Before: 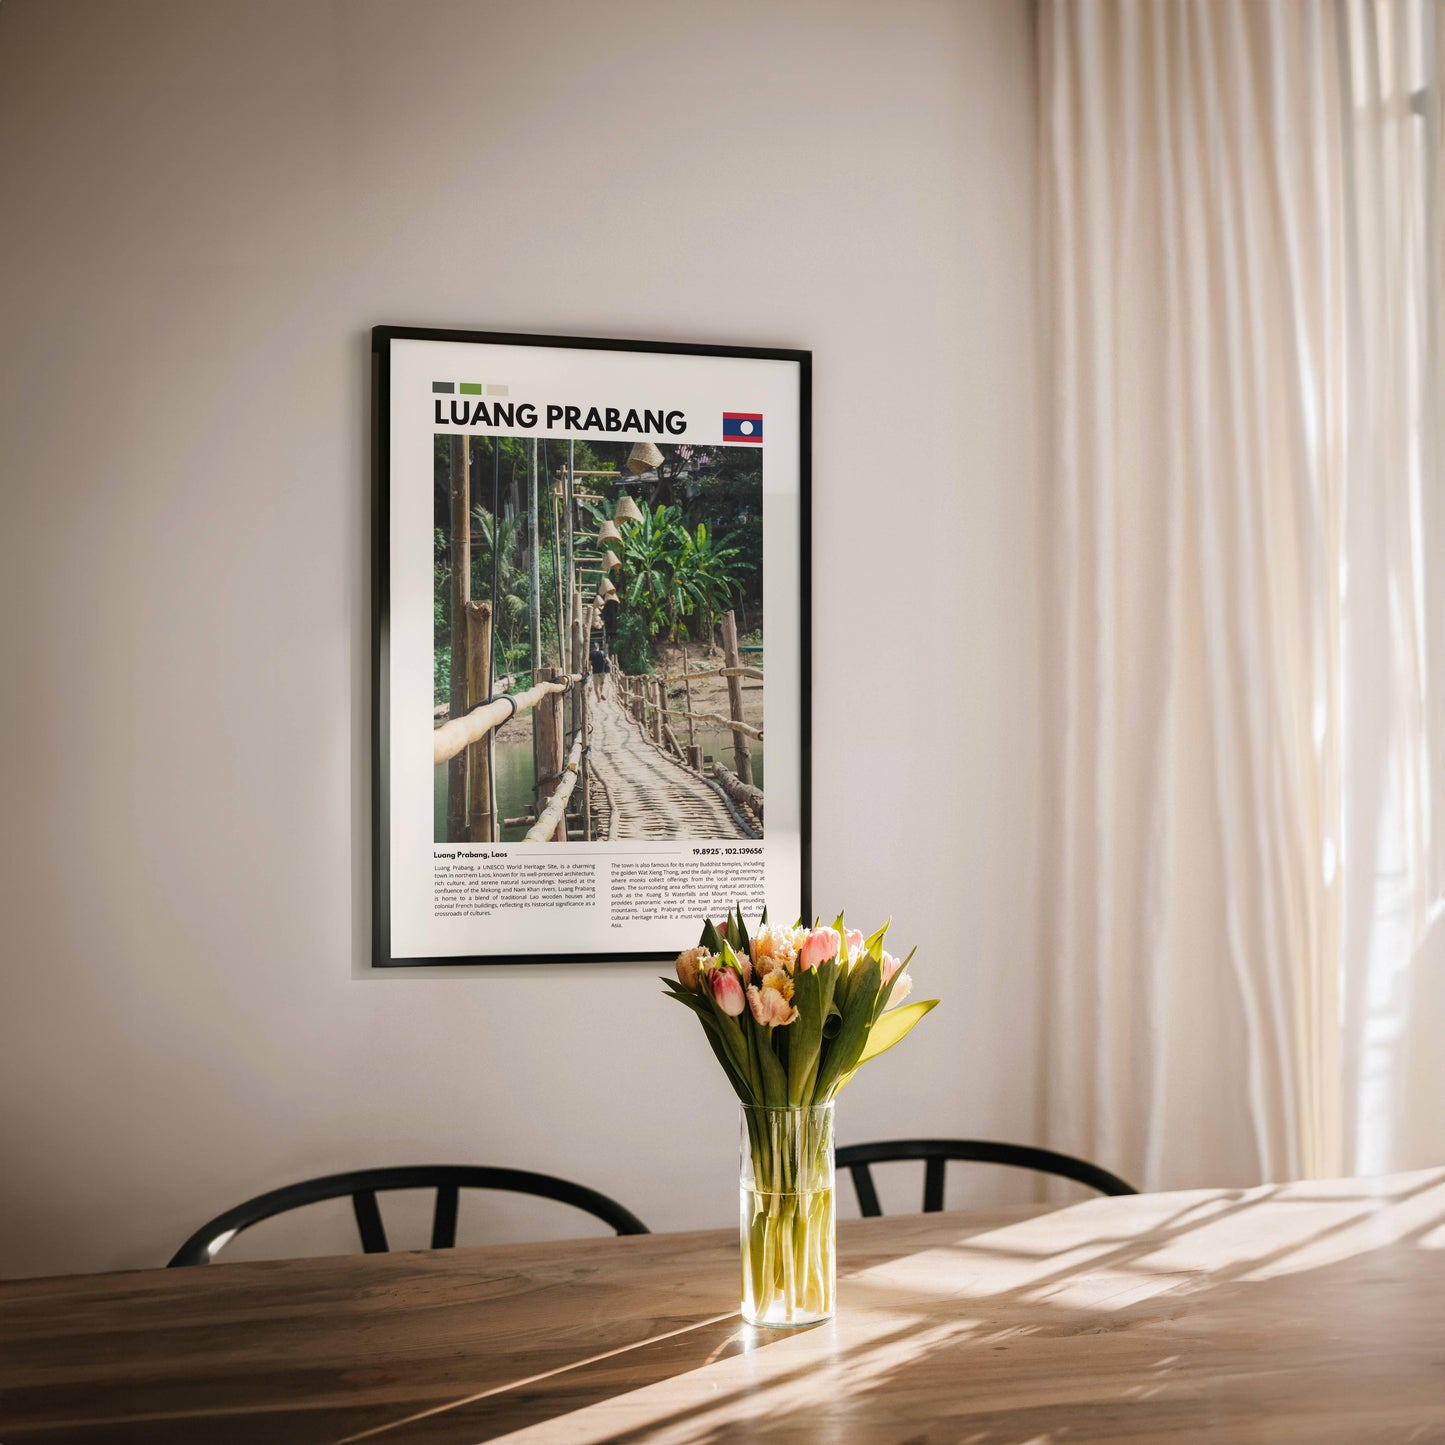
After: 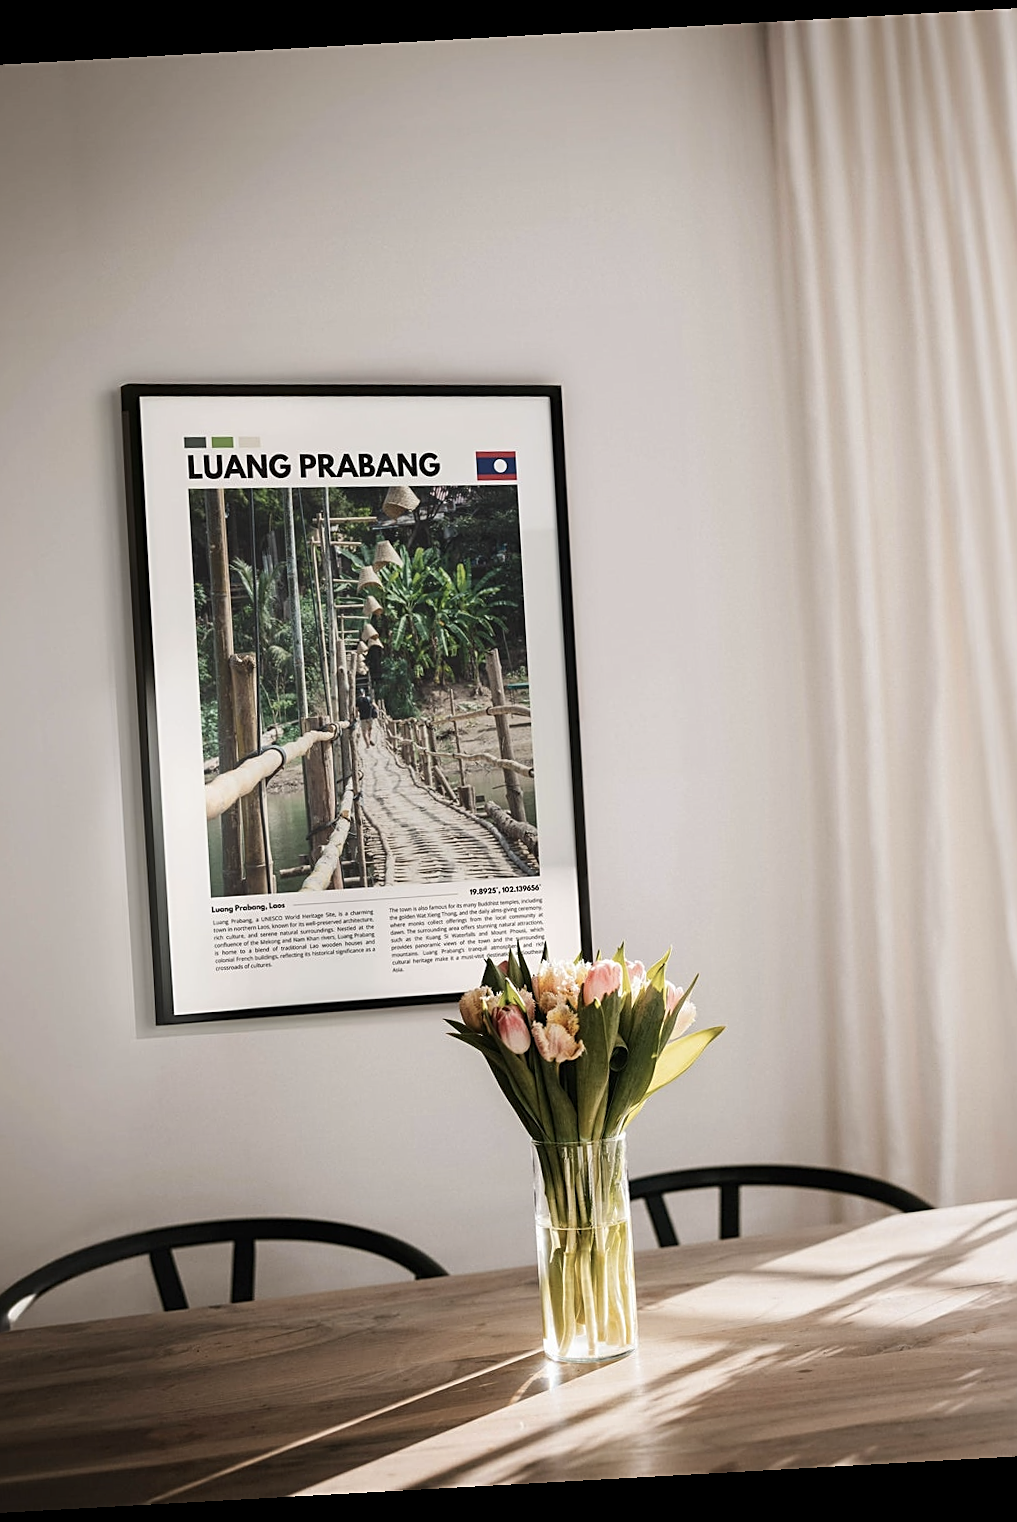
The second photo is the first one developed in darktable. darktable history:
crop and rotate: left 17.732%, right 15.423%
sharpen: on, module defaults
rotate and perspective: rotation -3.18°, automatic cropping off
contrast brightness saturation: contrast 0.1, saturation -0.3
